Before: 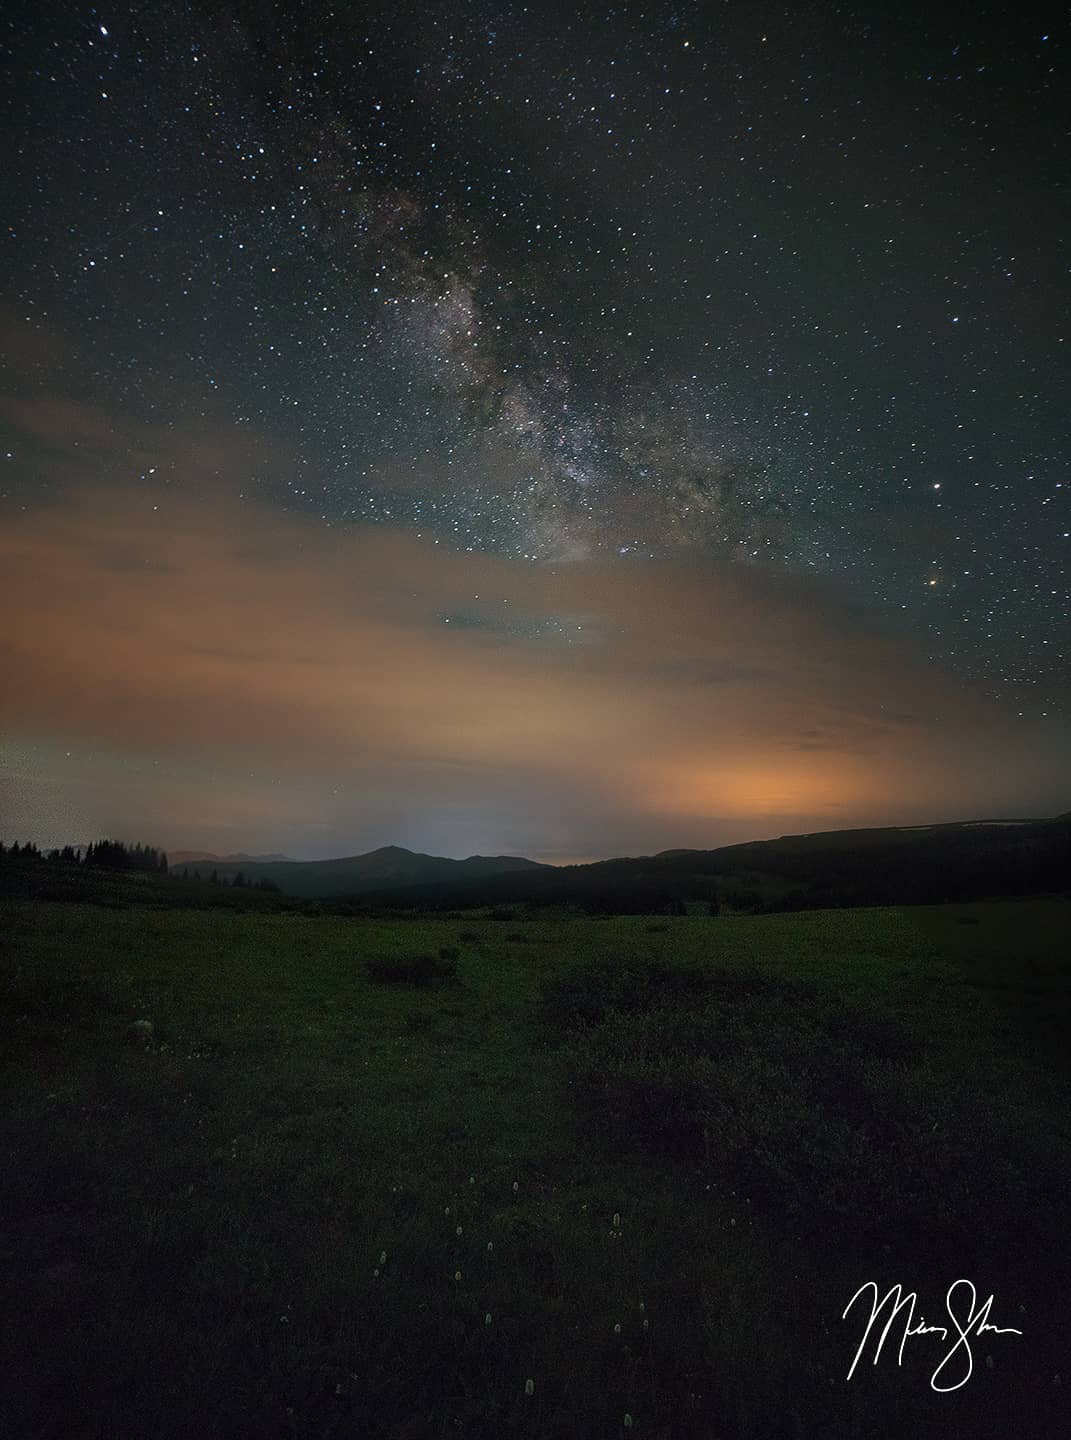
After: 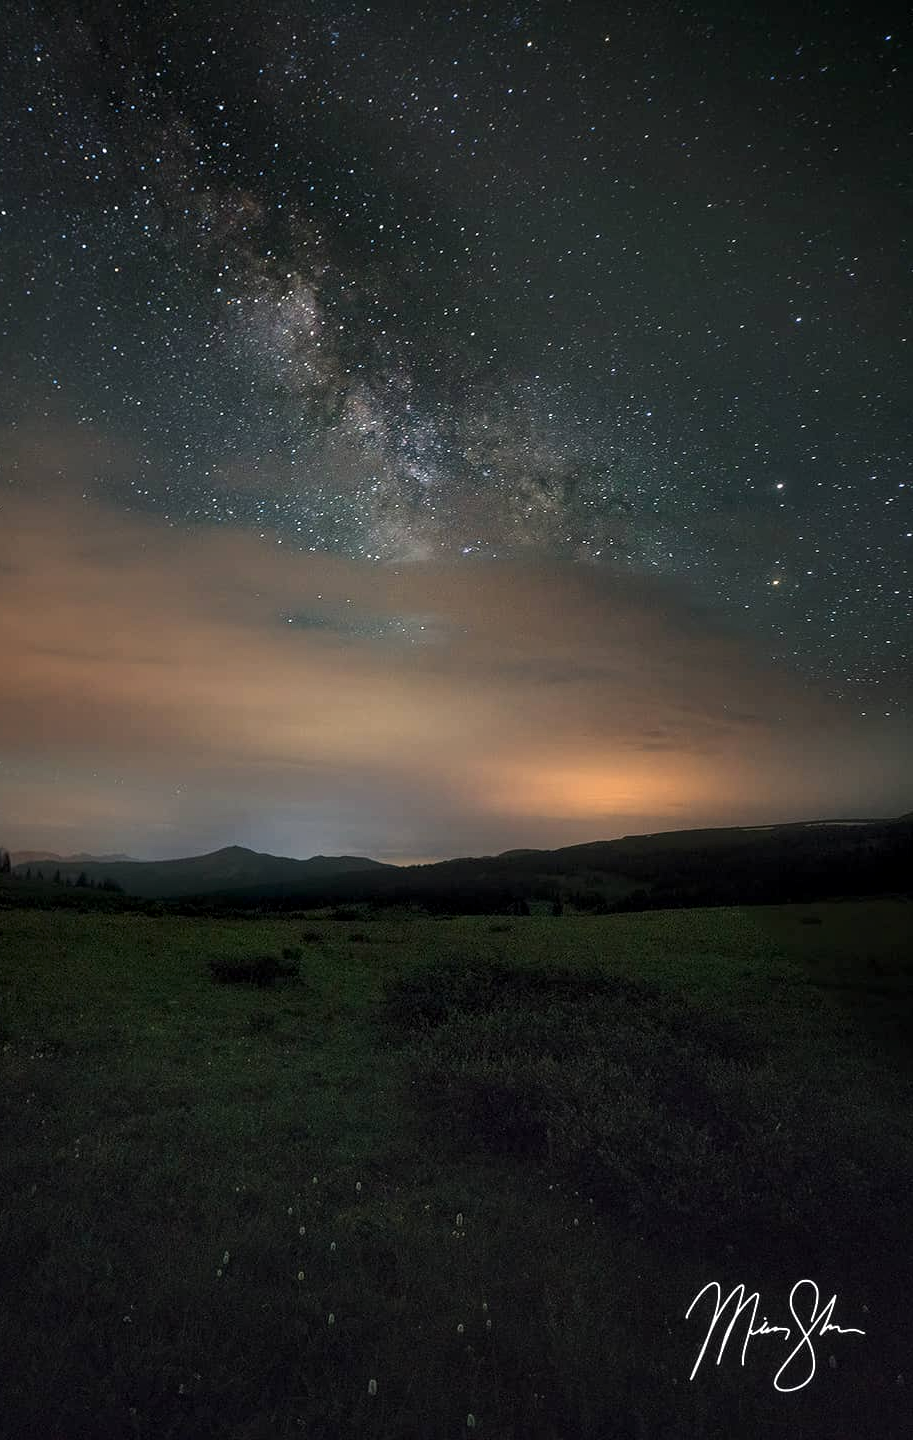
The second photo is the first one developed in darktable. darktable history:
exposure: black level correction -0.001, exposure 0.079 EV, compensate exposure bias true, compensate highlight preservation false
local contrast: detail 135%, midtone range 0.745
crop and rotate: left 14.705%
